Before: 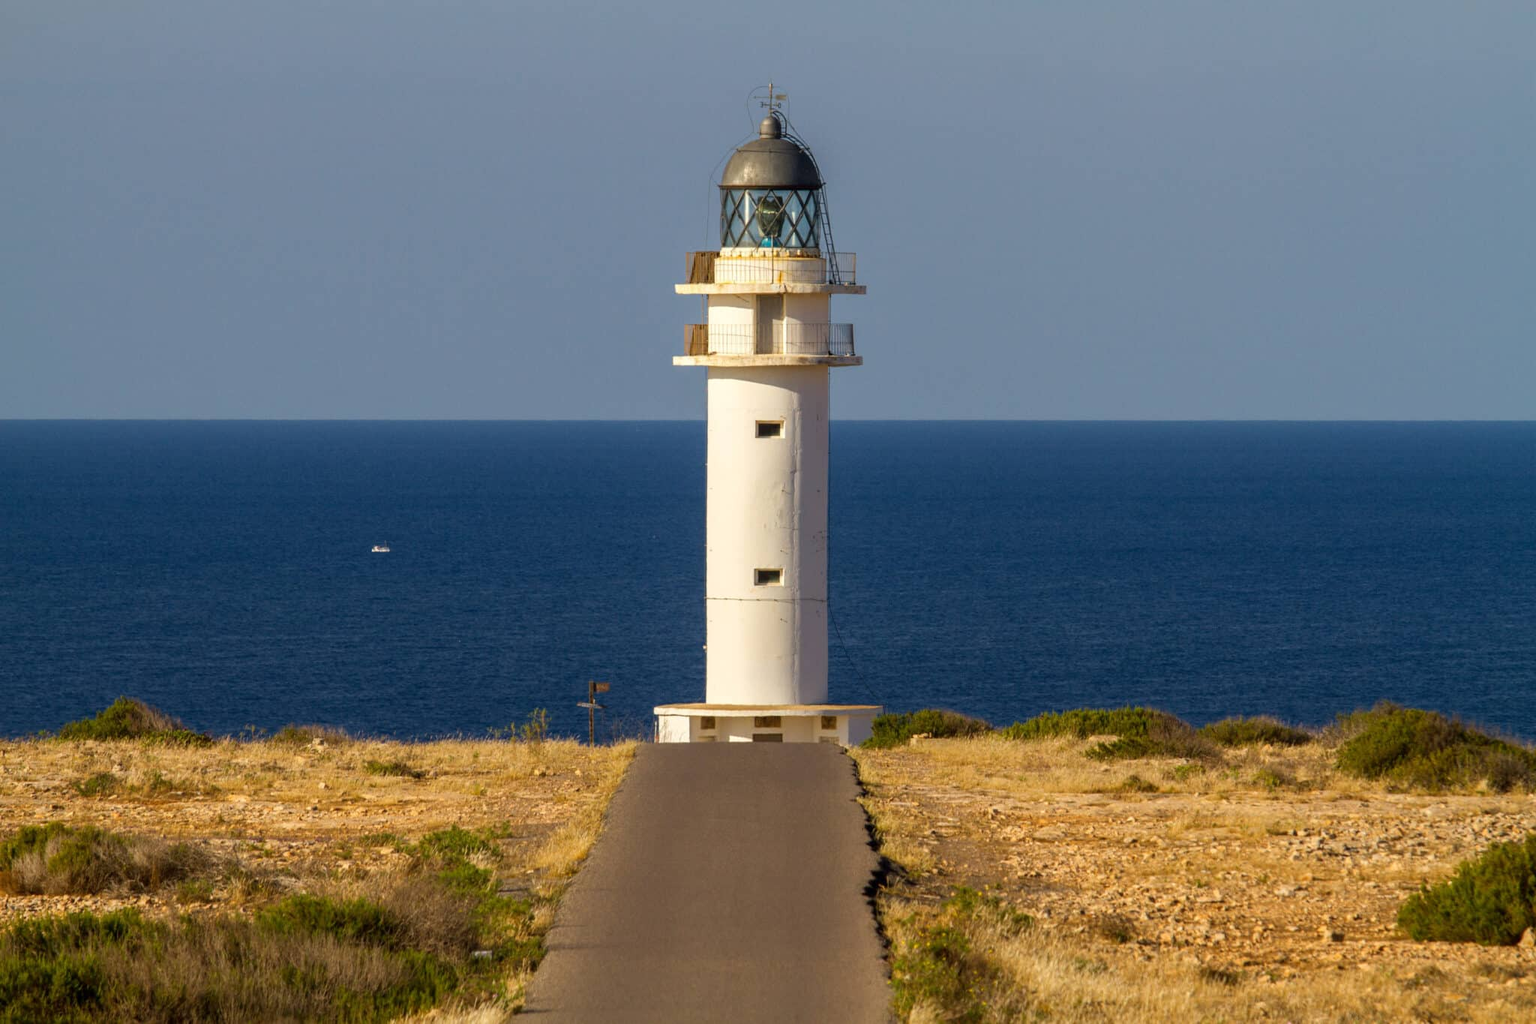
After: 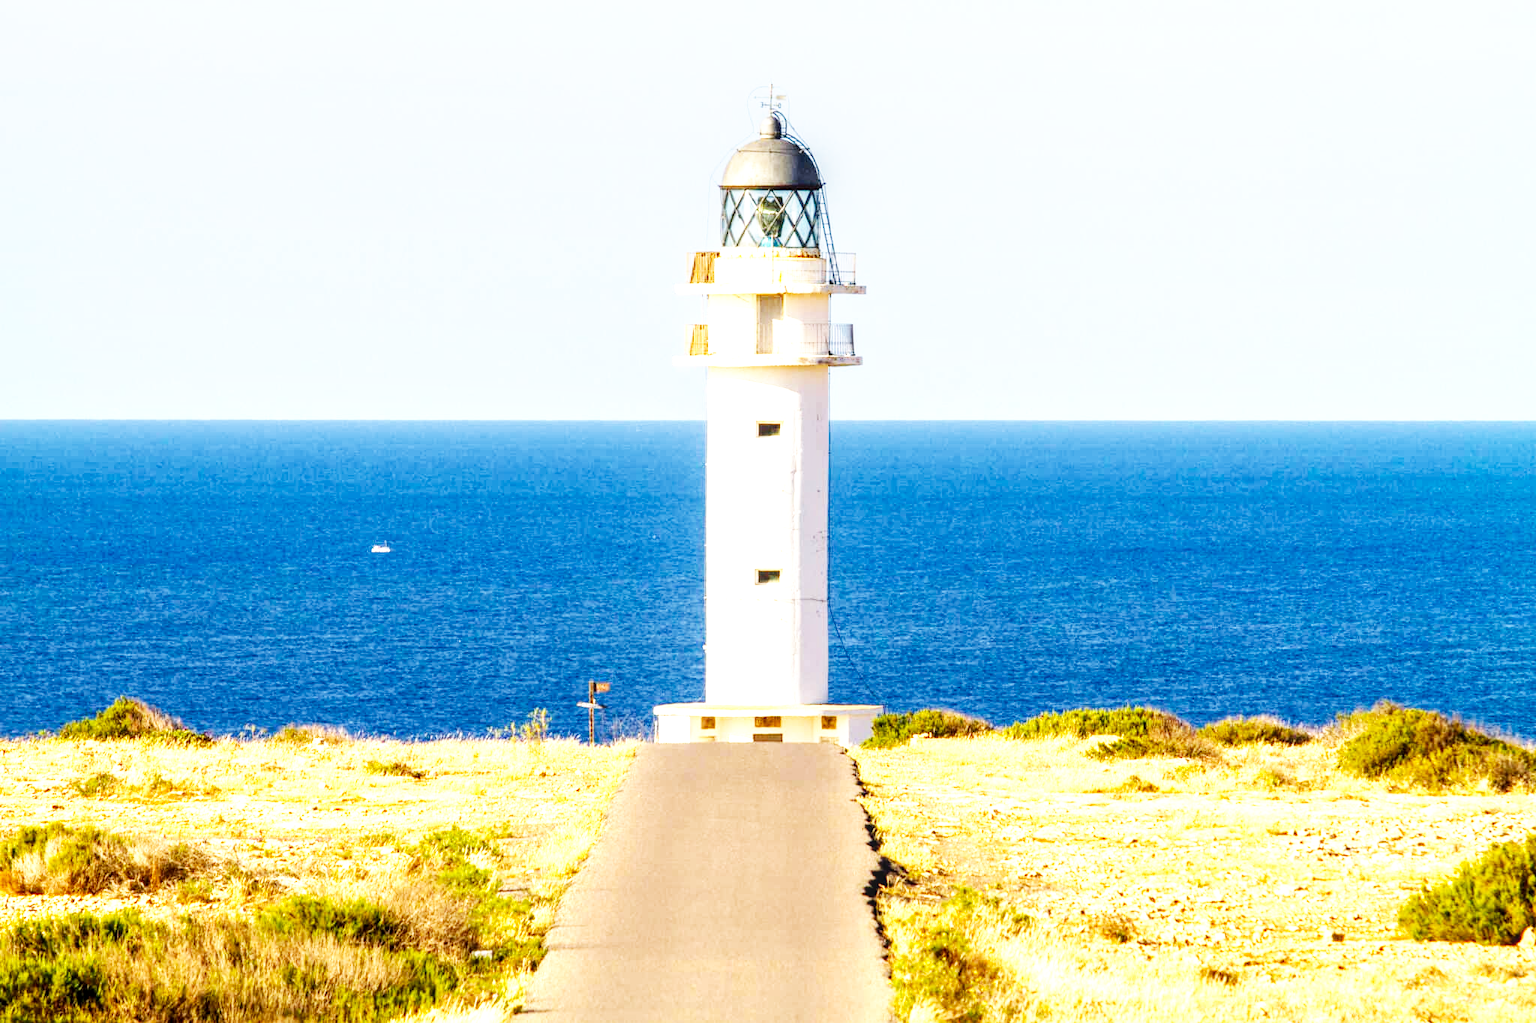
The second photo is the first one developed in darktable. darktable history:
base curve: curves: ch0 [(0, 0) (0.007, 0.004) (0.027, 0.03) (0.046, 0.07) (0.207, 0.54) (0.442, 0.872) (0.673, 0.972) (1, 1)], preserve colors none
exposure: black level correction 0.001, exposure 1.399 EV, compensate exposure bias true, compensate highlight preservation false
local contrast: on, module defaults
